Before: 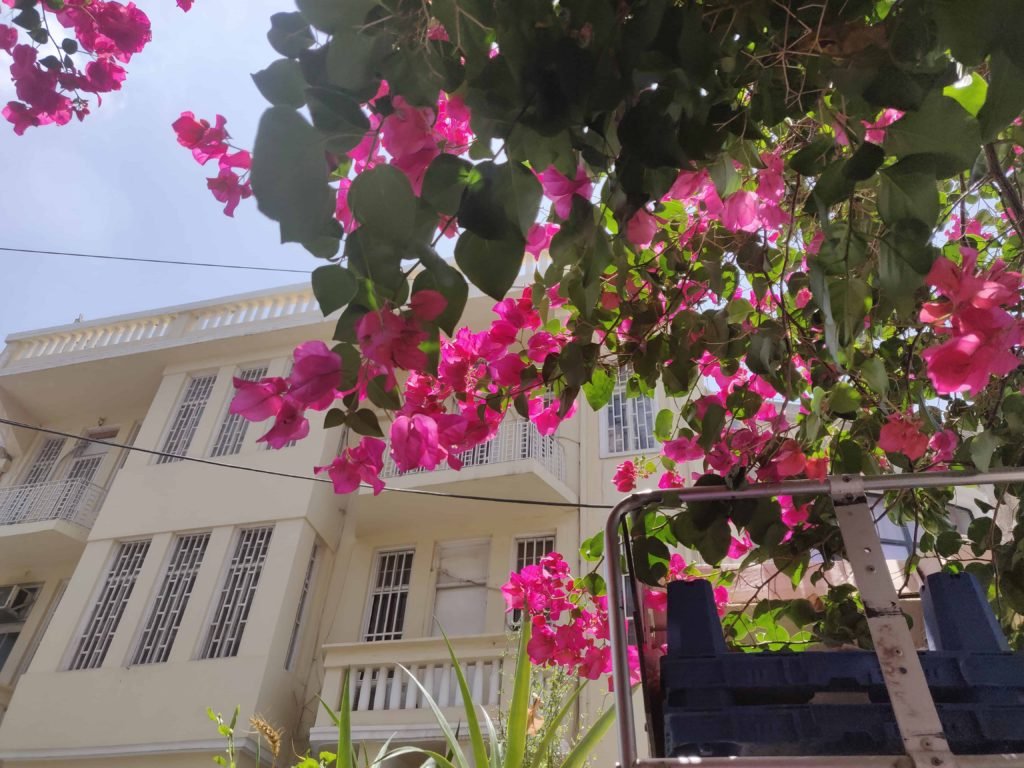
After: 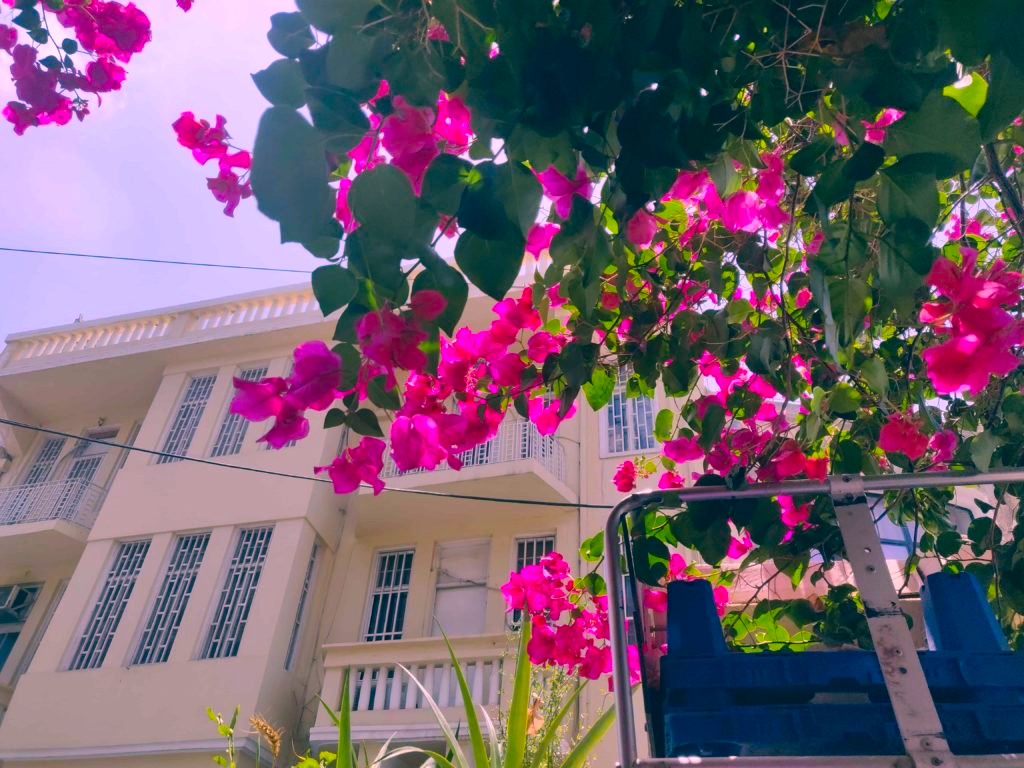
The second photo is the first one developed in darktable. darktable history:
contrast brightness saturation: contrast 0.04, saturation 0.07
color correction: highlights a* 17.03, highlights b* 0.205, shadows a* -15.38, shadows b* -14.56, saturation 1.5
